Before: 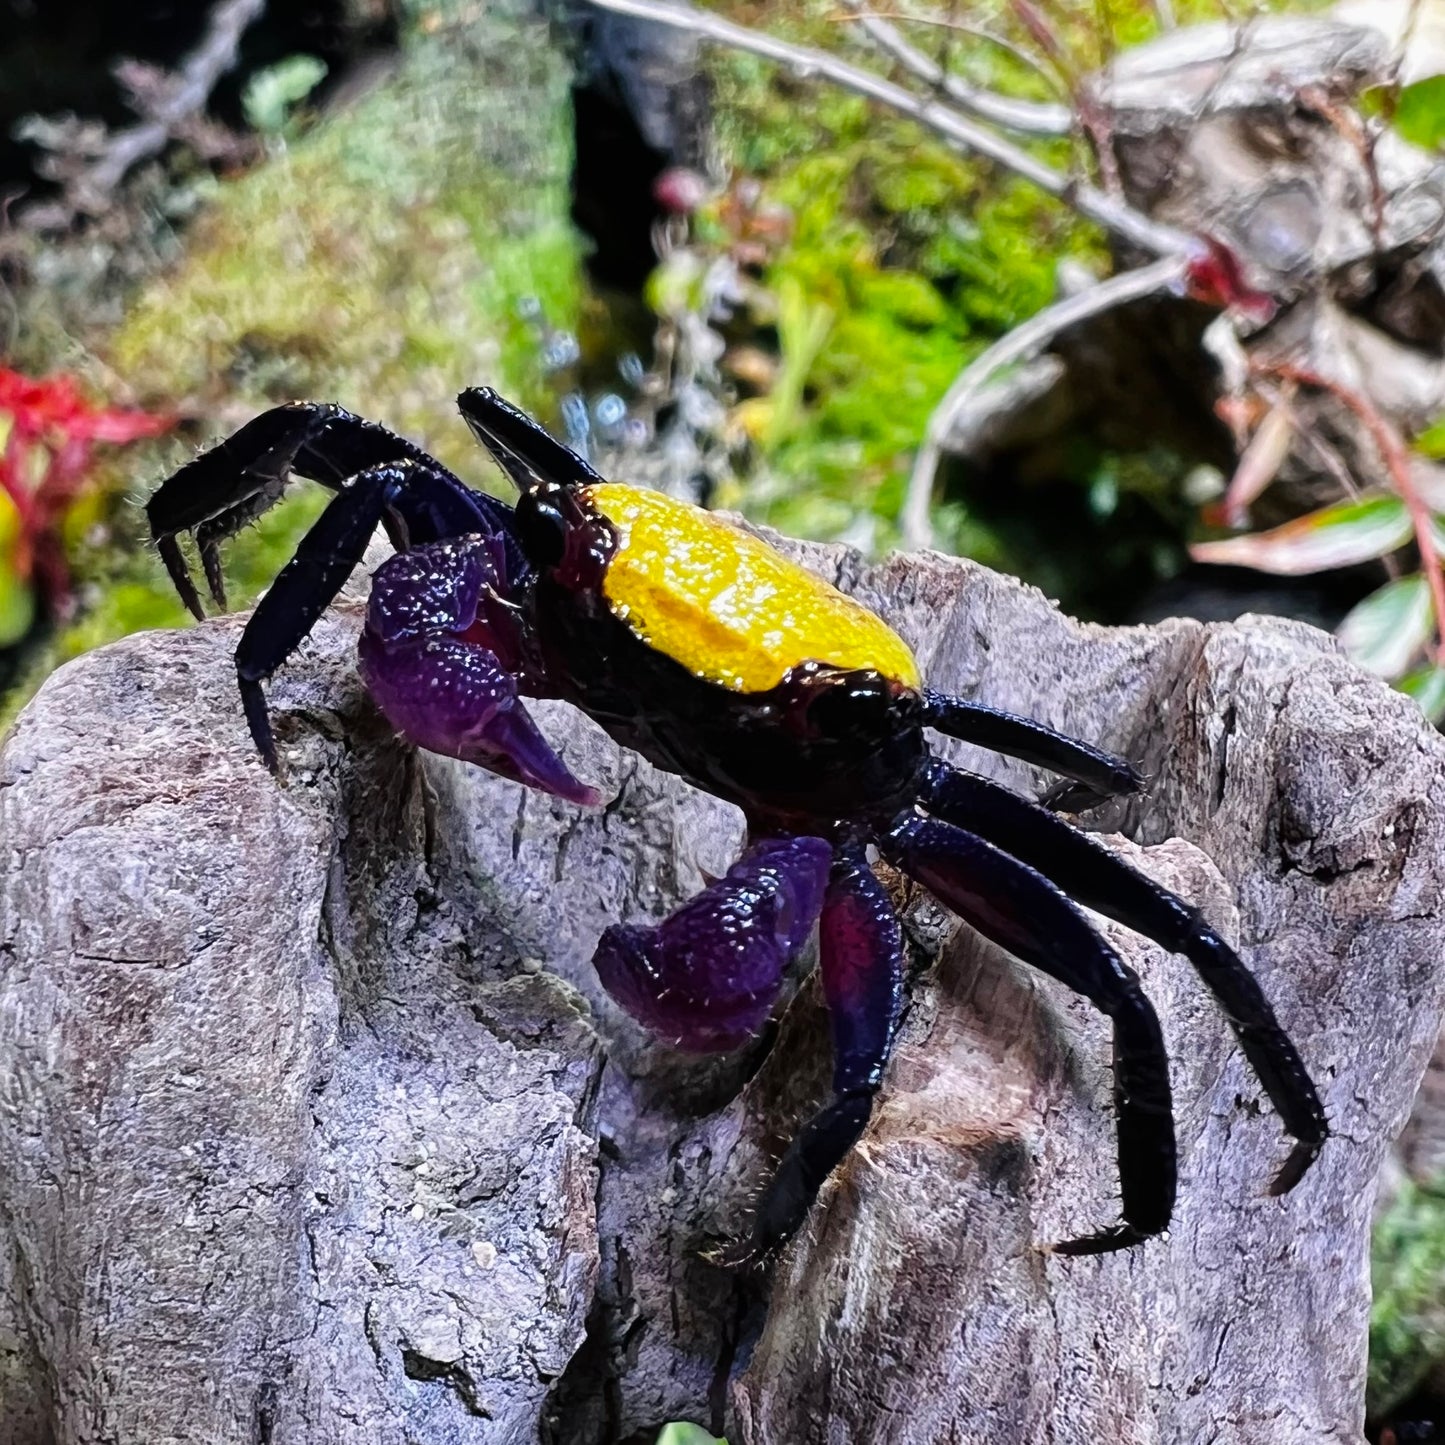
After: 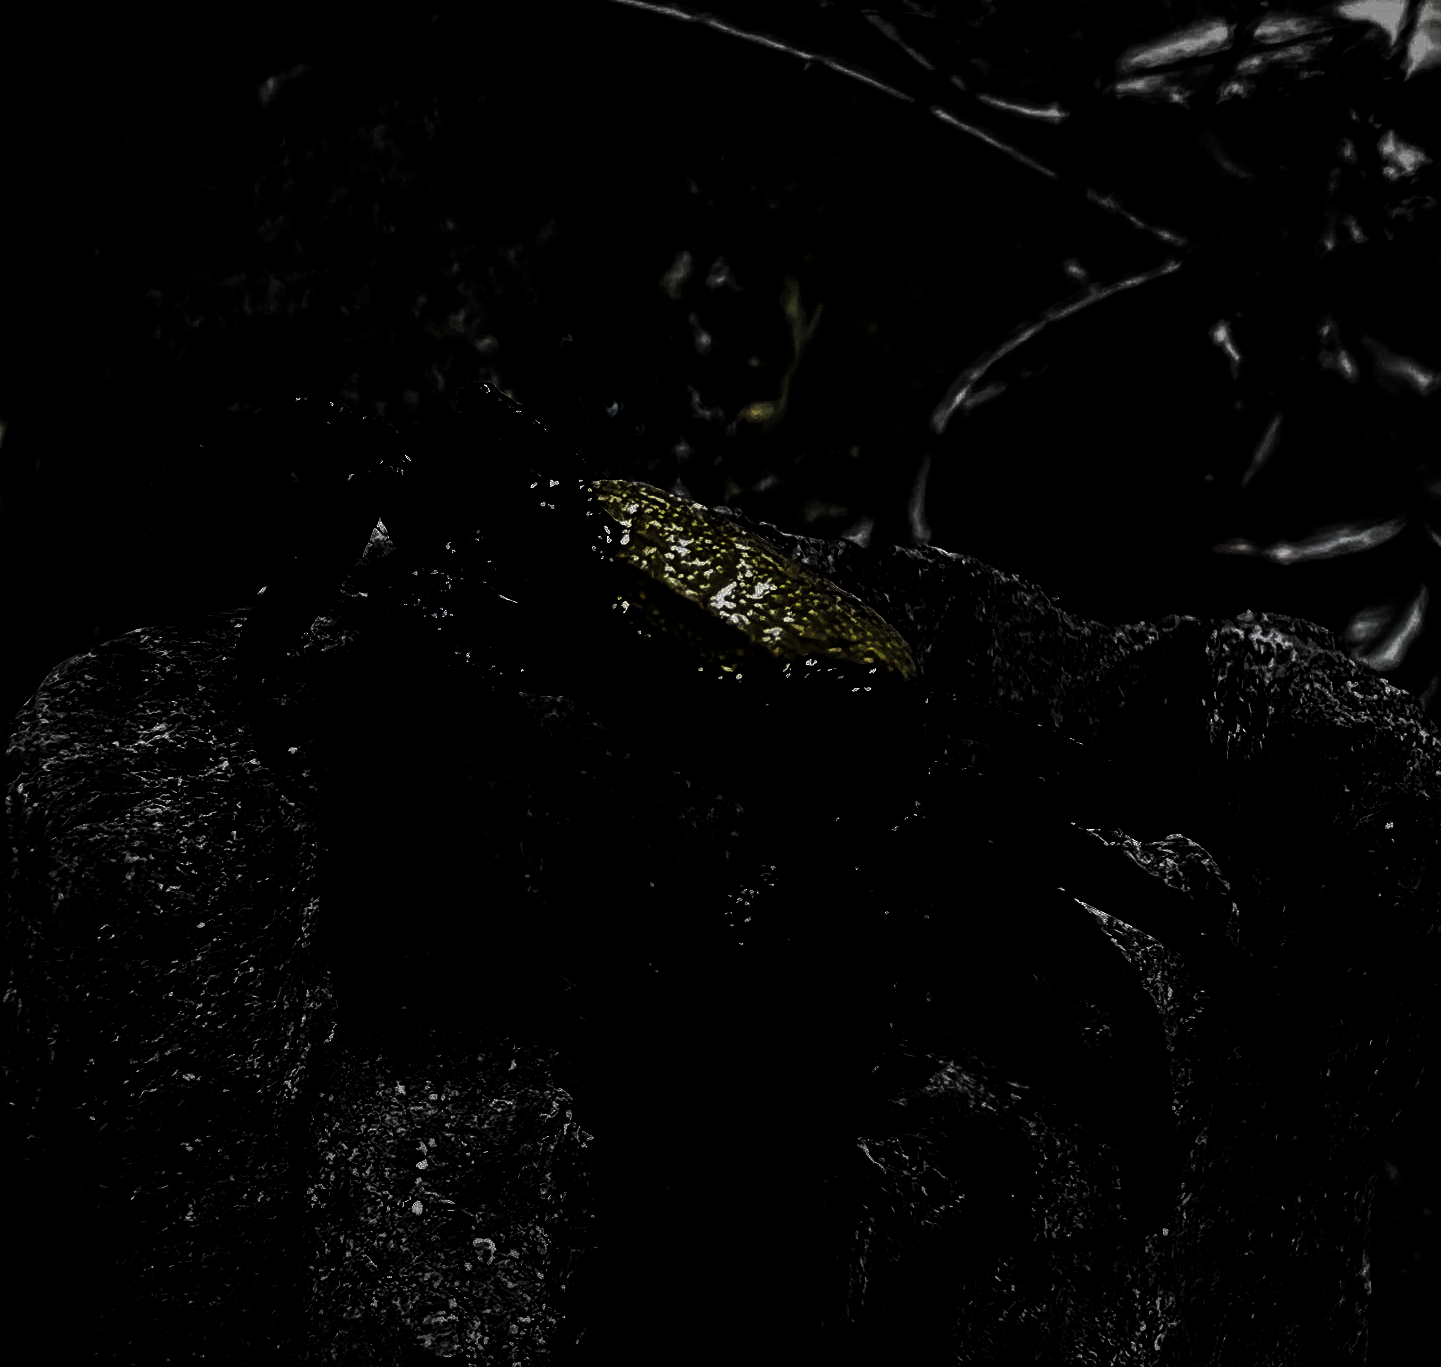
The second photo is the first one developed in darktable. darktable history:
levels: levels [0.721, 0.937, 0.997]
vignetting: fall-off start 70.33%, width/height ratio 1.334
crop: top 0.306%, right 0.263%, bottom 5.025%
